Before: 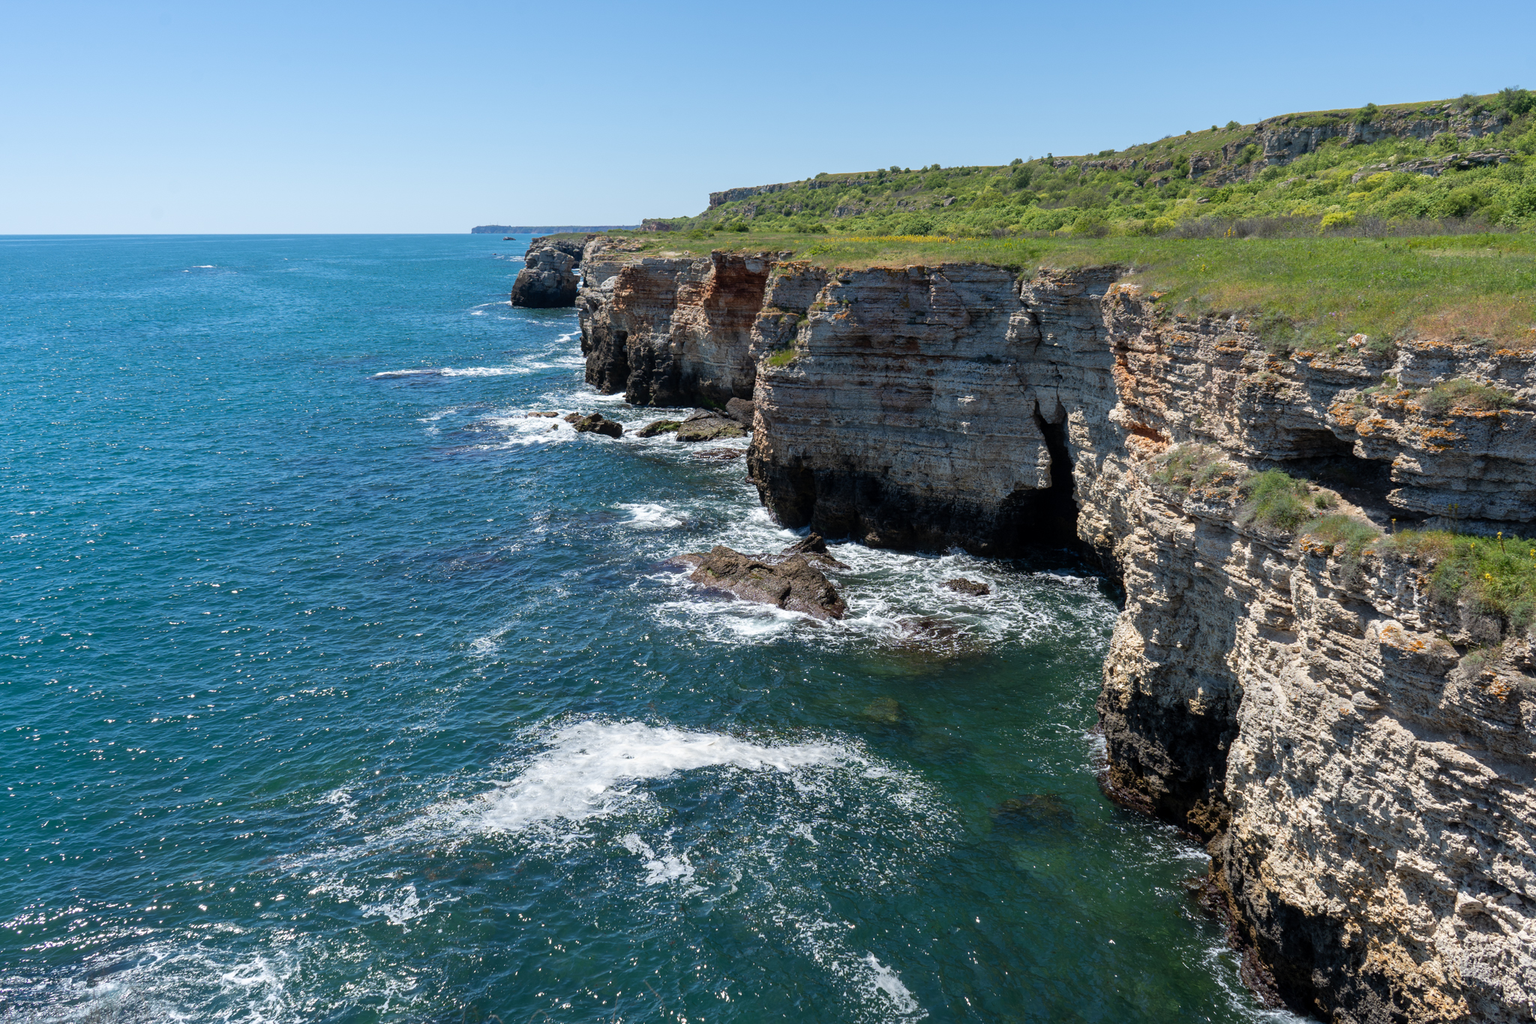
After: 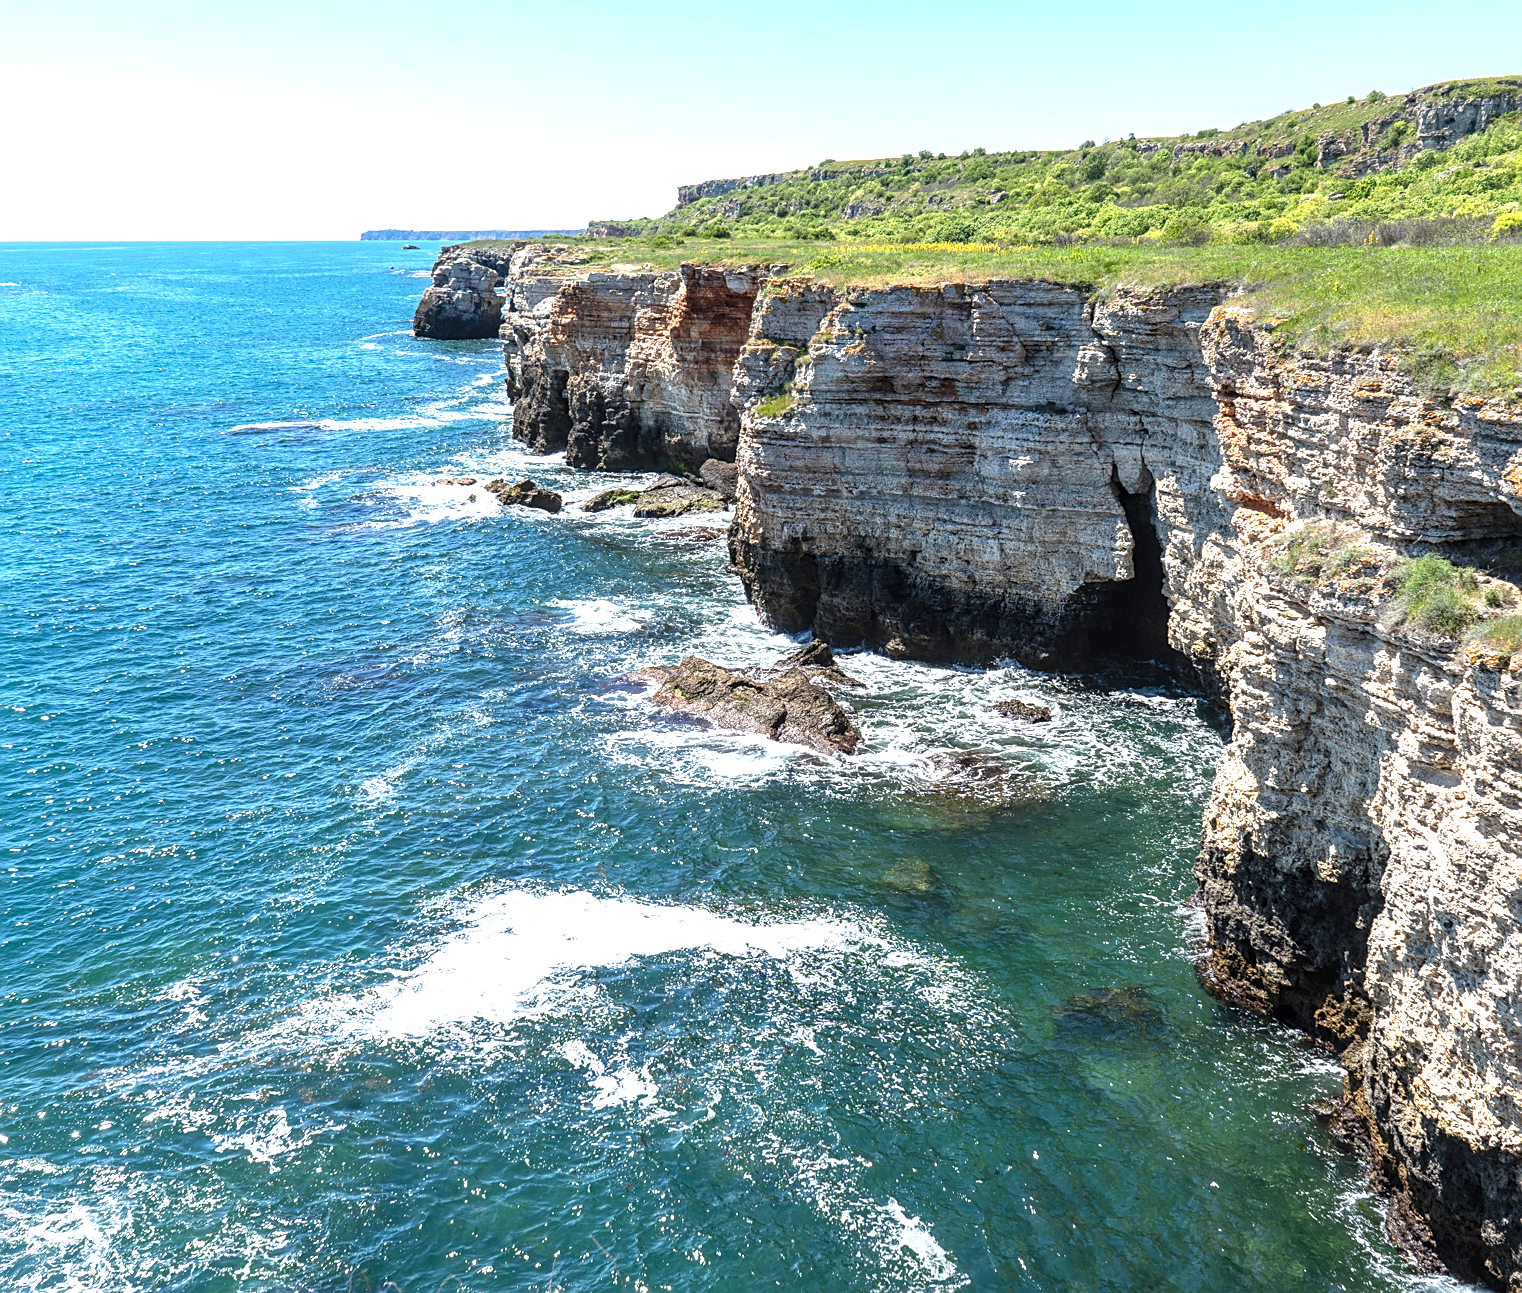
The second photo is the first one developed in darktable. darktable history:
local contrast: on, module defaults
crop and rotate: left 13.109%, top 5.245%, right 12.548%
exposure: black level correction 0, exposure 1.2 EV, compensate exposure bias true, compensate highlight preservation false
sharpen: on, module defaults
